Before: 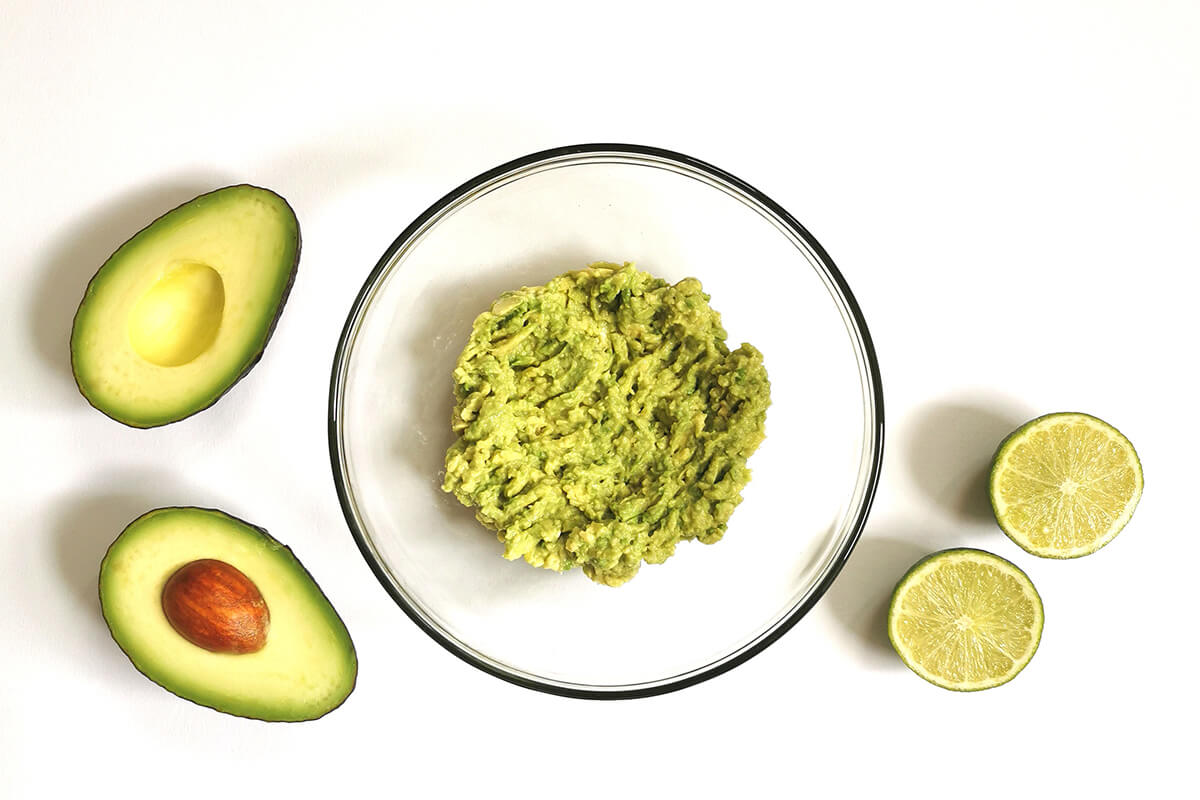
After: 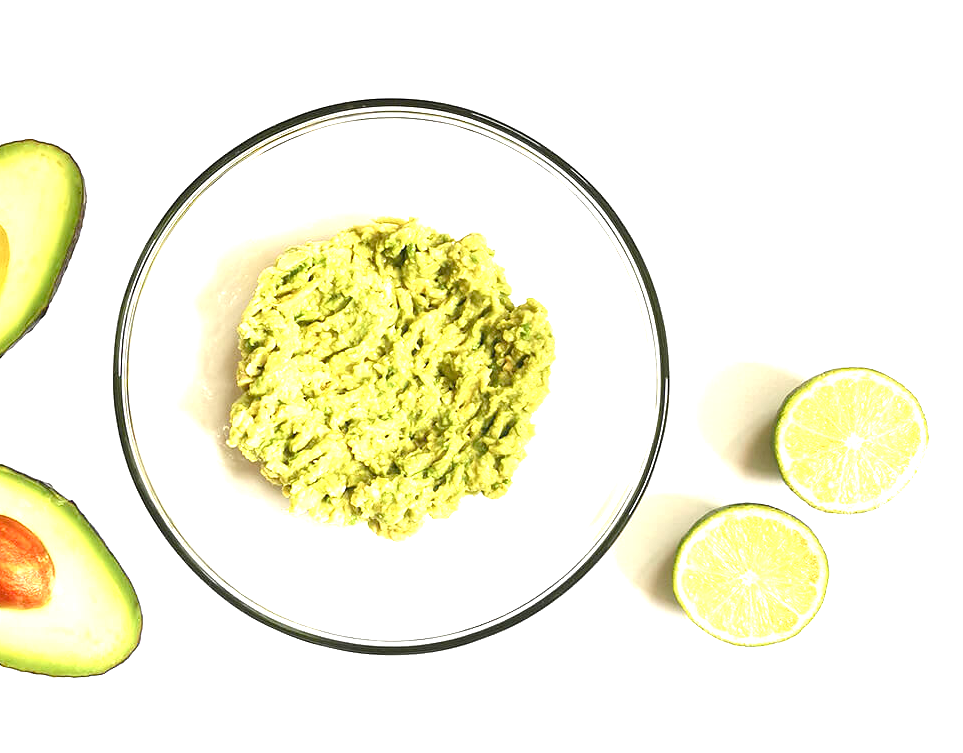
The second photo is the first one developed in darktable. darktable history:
crop and rotate: left 17.959%, top 5.771%, right 1.742%
color balance rgb: perceptual saturation grading › global saturation 20%, perceptual saturation grading › highlights -25%, perceptual saturation grading › shadows 25%
exposure: exposure 1.223 EV, compensate highlight preservation false
